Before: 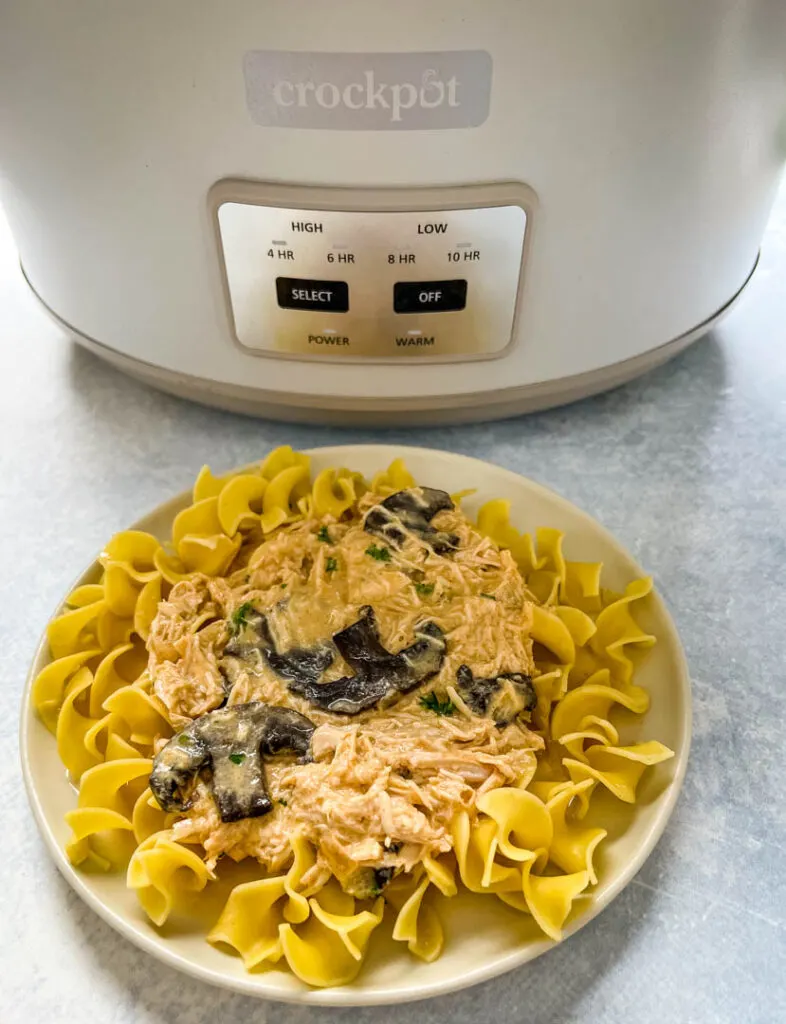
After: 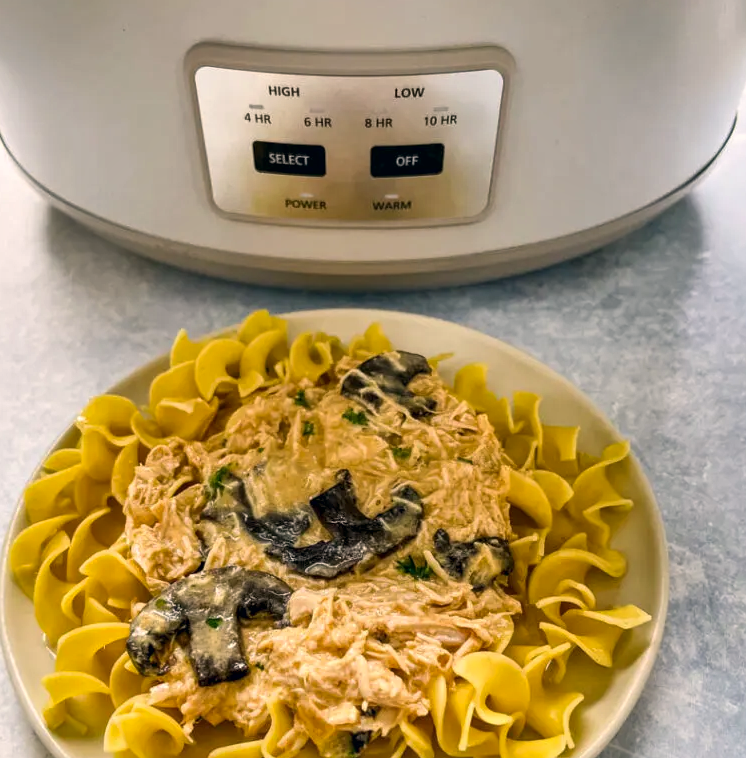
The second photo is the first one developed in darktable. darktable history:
crop and rotate: left 2.991%, top 13.302%, right 1.981%, bottom 12.636%
local contrast: mode bilateral grid, contrast 20, coarseness 50, detail 150%, midtone range 0.2
color correction: highlights a* 5.38, highlights b* 5.3, shadows a* -4.26, shadows b* -5.11
shadows and highlights: shadows -20, white point adjustment -2, highlights -35
